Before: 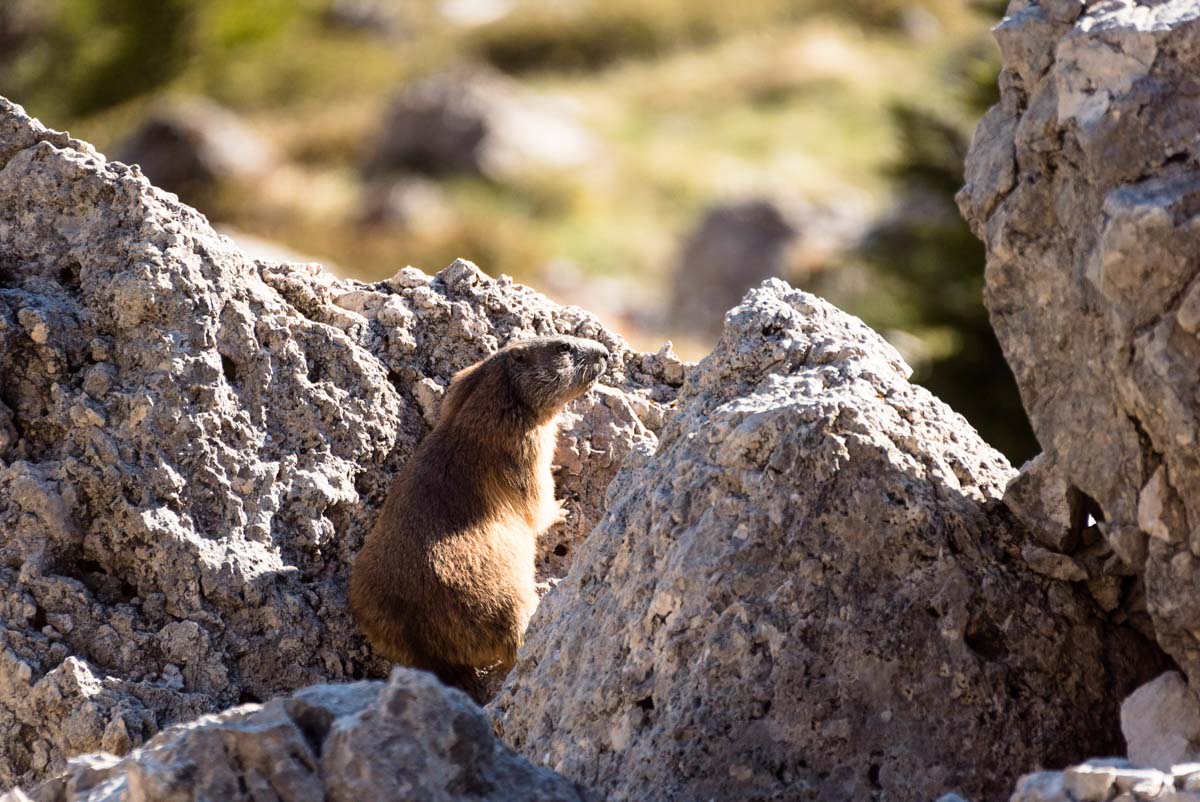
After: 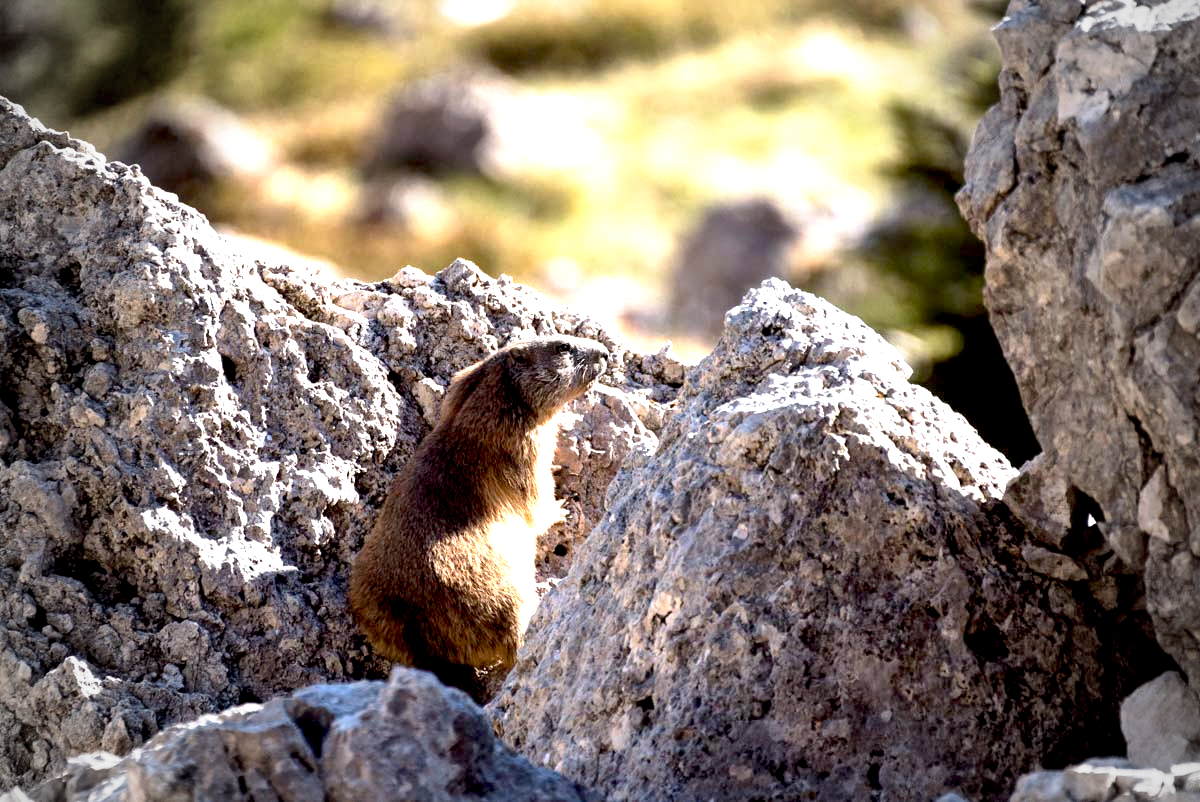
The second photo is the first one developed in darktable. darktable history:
white balance: red 0.983, blue 1.036
base curve: curves: ch0 [(0.017, 0) (0.425, 0.441) (0.844, 0.933) (1, 1)], preserve colors none
vignetting: fall-off start 67.15%, brightness -0.442, saturation -0.691, width/height ratio 1.011, unbound false
local contrast: mode bilateral grid, contrast 20, coarseness 50, detail 132%, midtone range 0.2
exposure: exposure 0.6 EV, compensate highlight preservation false
